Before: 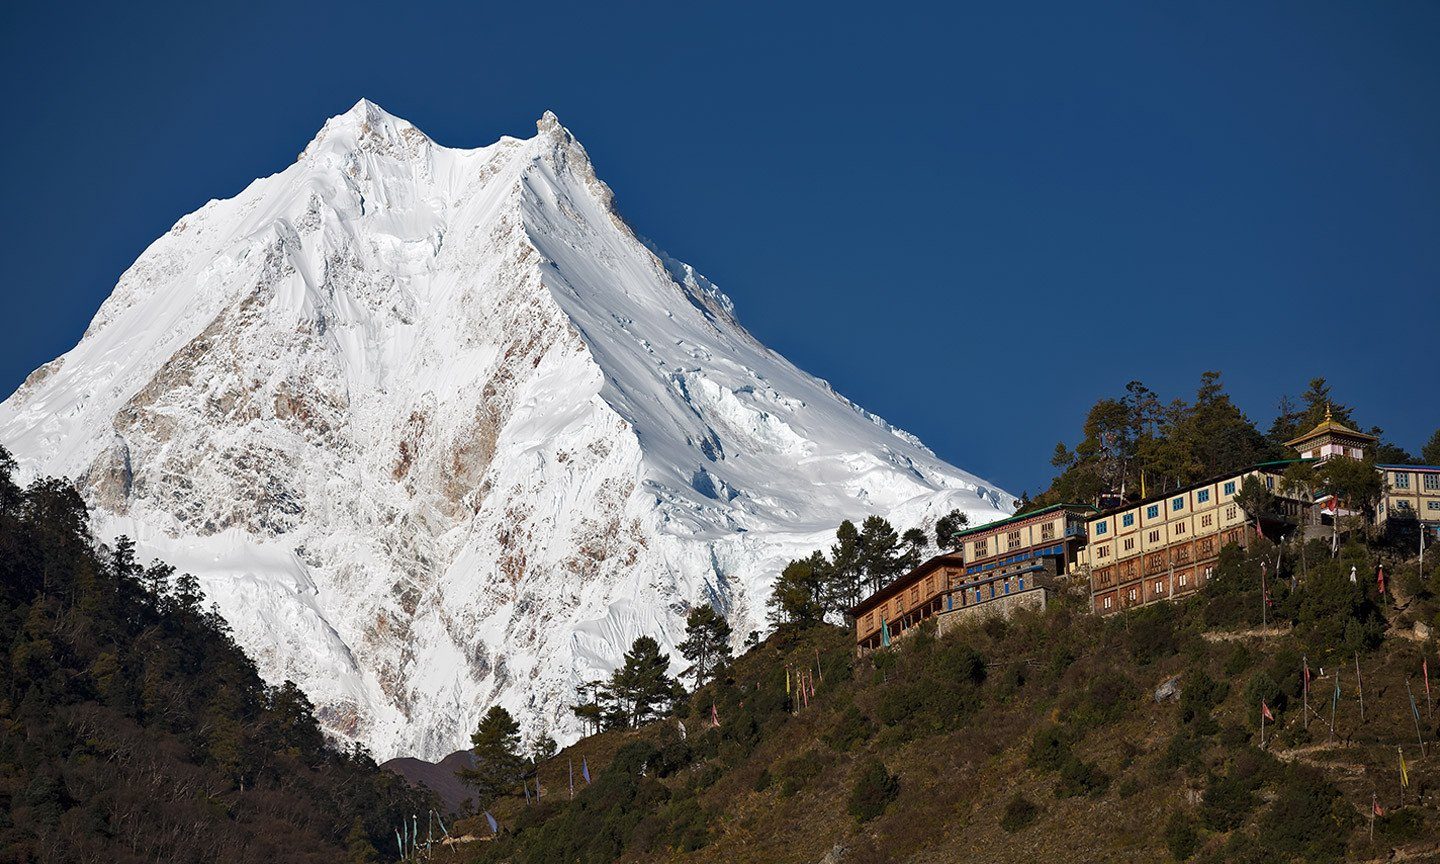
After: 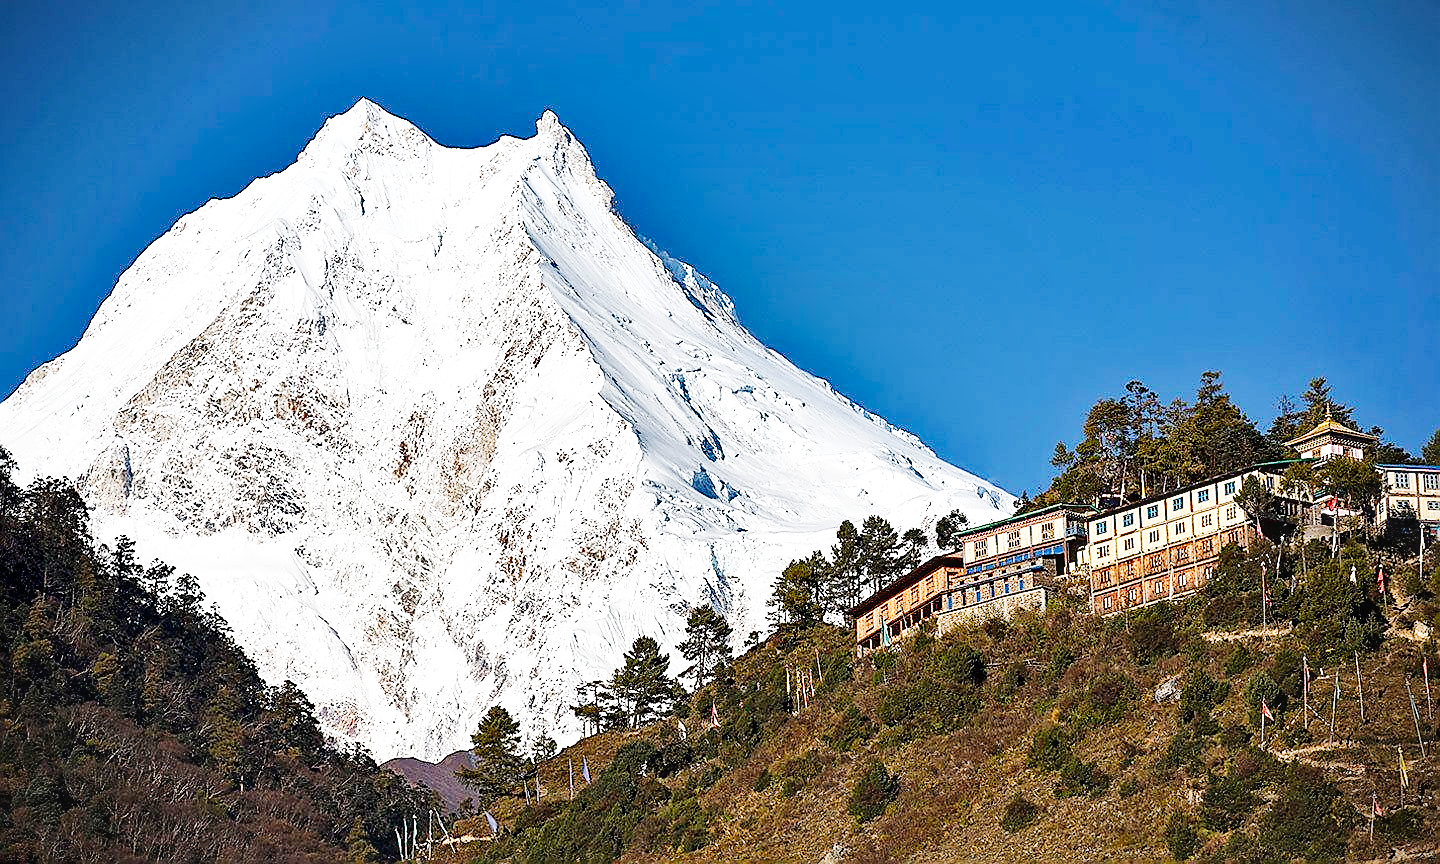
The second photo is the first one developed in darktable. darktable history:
shadows and highlights: shadows 5.58, soften with gaussian
vignetting: fall-off start 100.6%, brightness -0.437, saturation -0.208, width/height ratio 1.32, unbound false
sharpen: radius 1.369, amount 1.266, threshold 0.639
base curve: curves: ch0 [(0, 0.003) (0.001, 0.002) (0.006, 0.004) (0.02, 0.022) (0.048, 0.086) (0.094, 0.234) (0.162, 0.431) (0.258, 0.629) (0.385, 0.8) (0.548, 0.918) (0.751, 0.988) (1, 1)], fusion 1, preserve colors none
